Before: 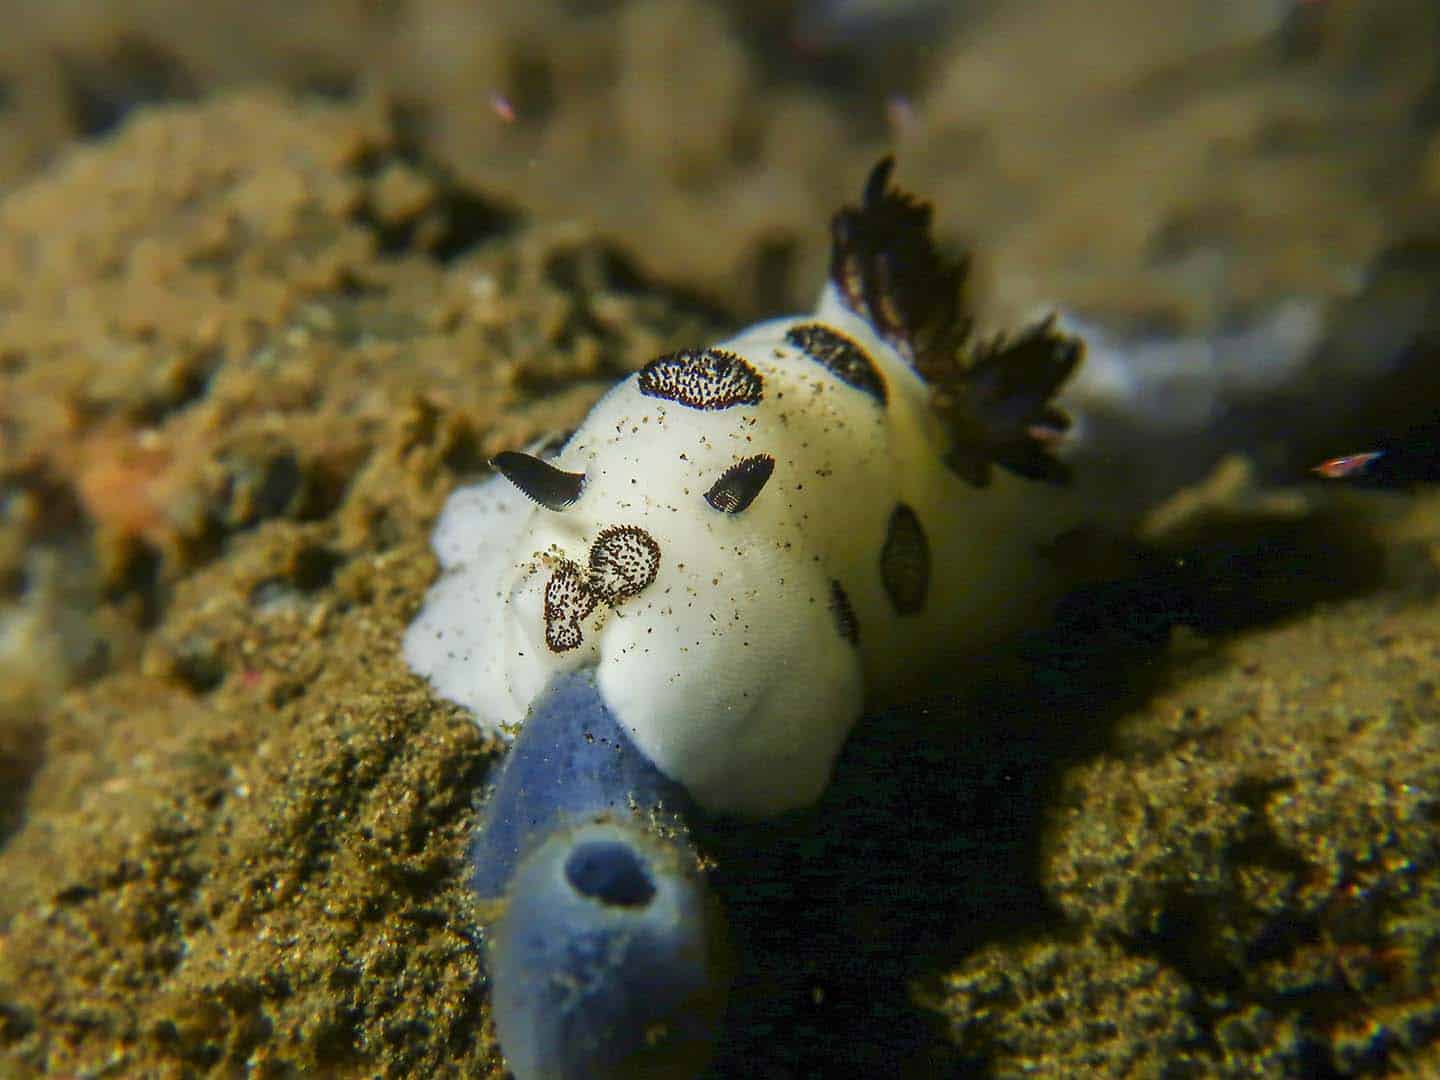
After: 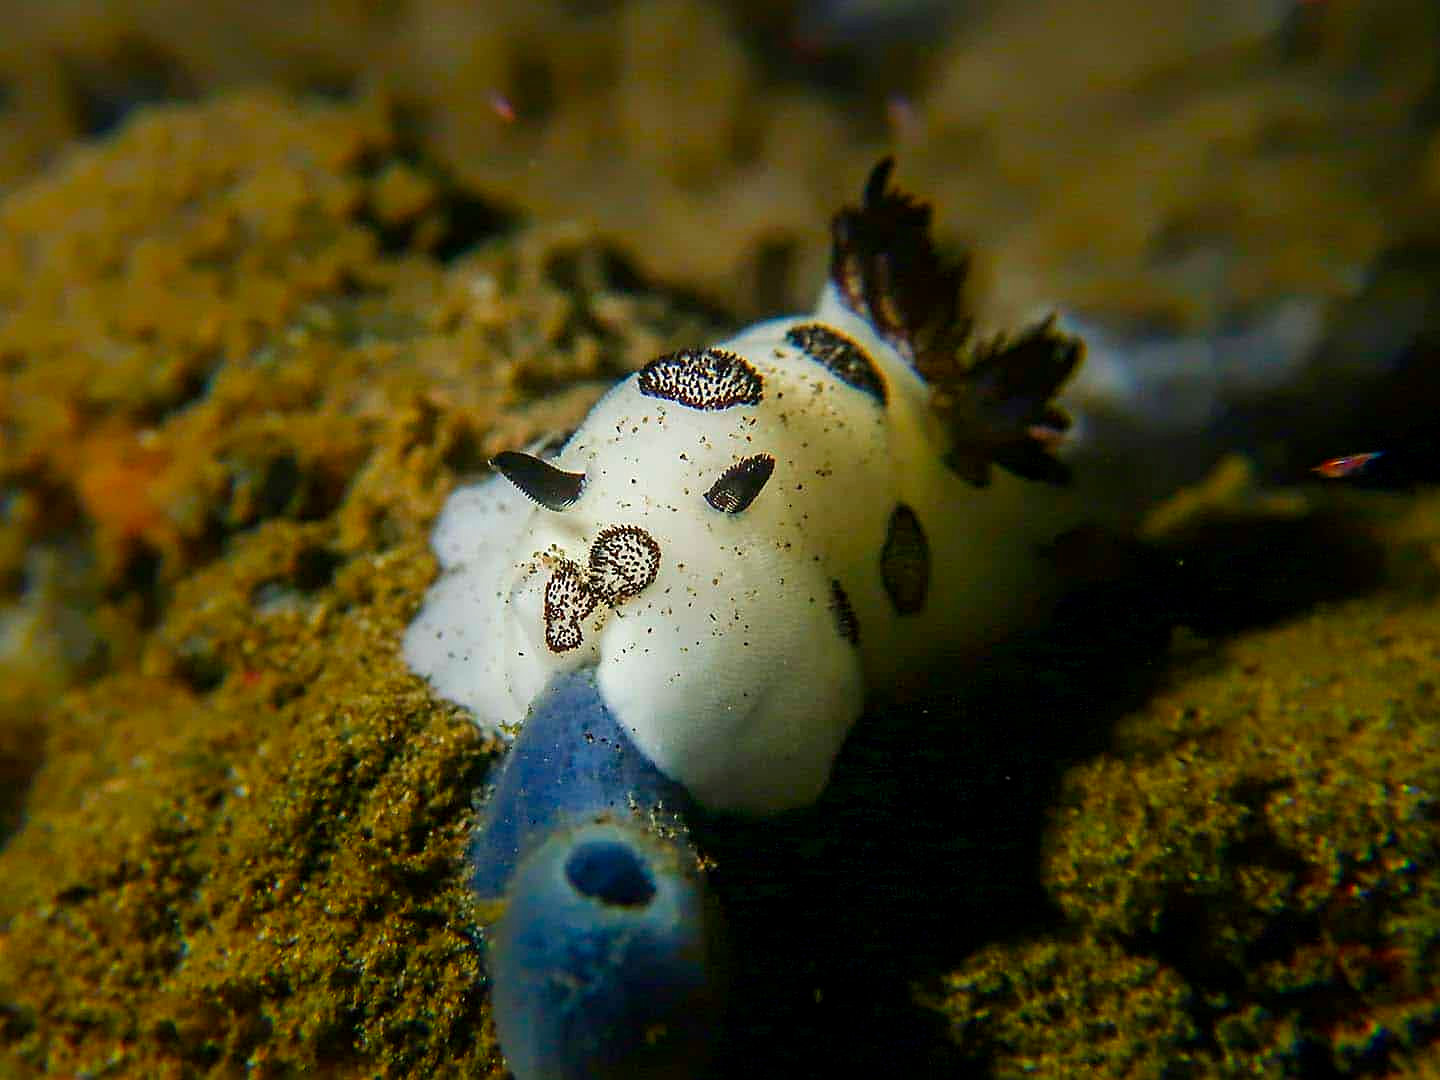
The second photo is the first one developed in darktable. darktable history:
exposure: black level correction 0.001, compensate highlight preservation false
sharpen: amount 0.497
vignetting: fall-off start 30.97%, fall-off radius 33.82%, saturation 0.365
